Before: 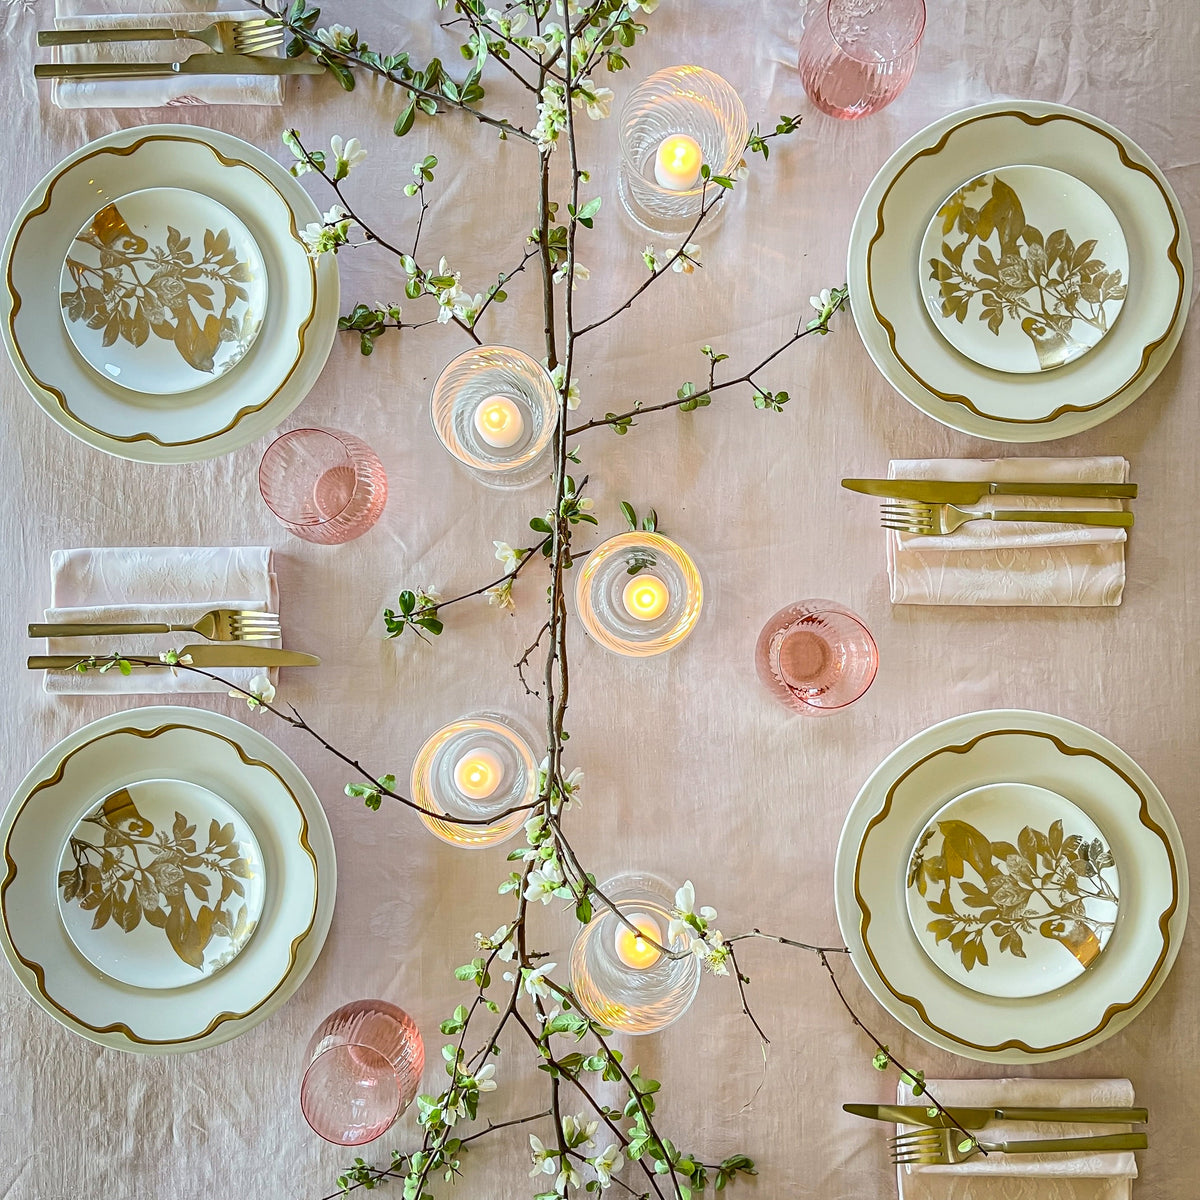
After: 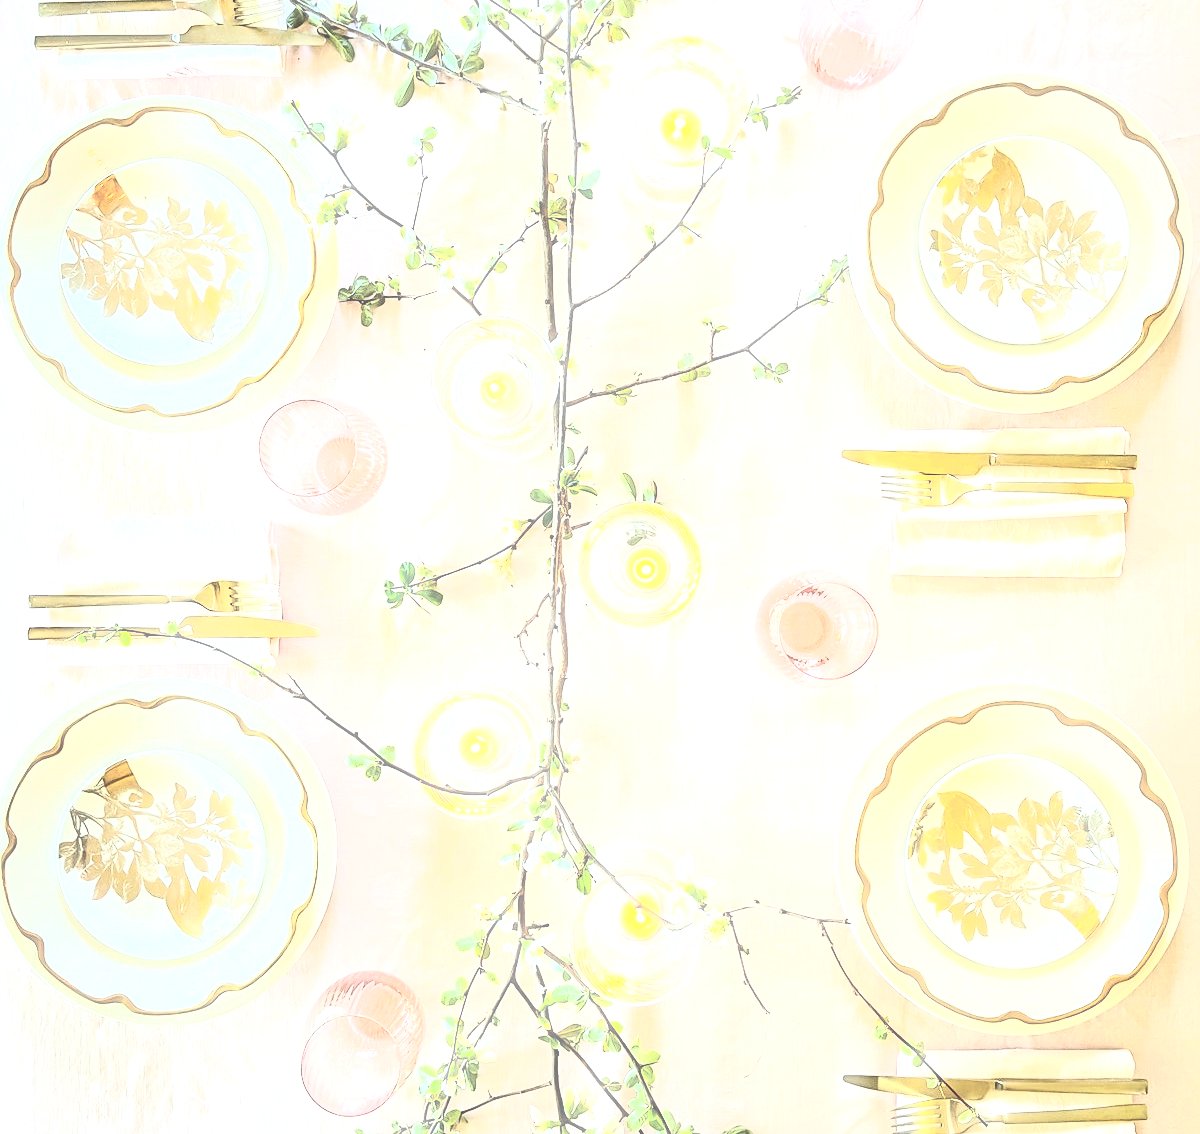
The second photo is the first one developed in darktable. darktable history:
crop and rotate: top 2.479%, bottom 3.018%
exposure: black level correction 0, exposure 1.5 EV, compensate exposure bias true, compensate highlight preservation false
haze removal: strength -0.1, adaptive false
contrast brightness saturation: contrast 0.43, brightness 0.56, saturation -0.19
